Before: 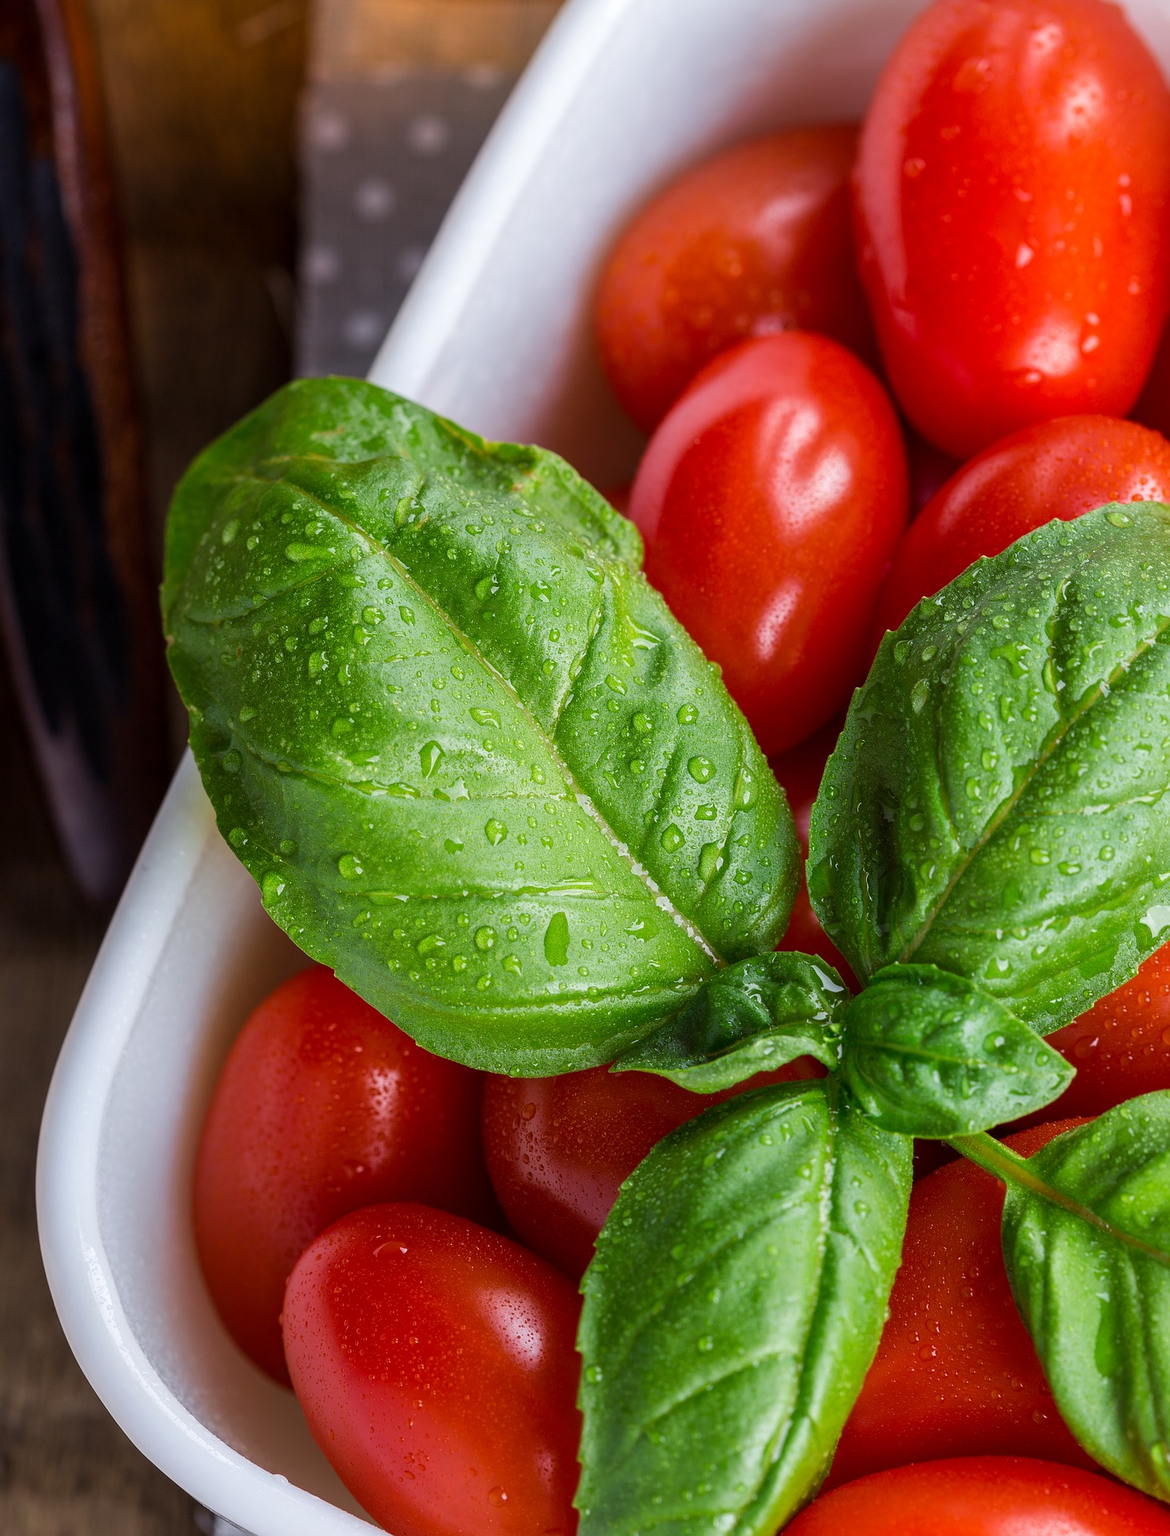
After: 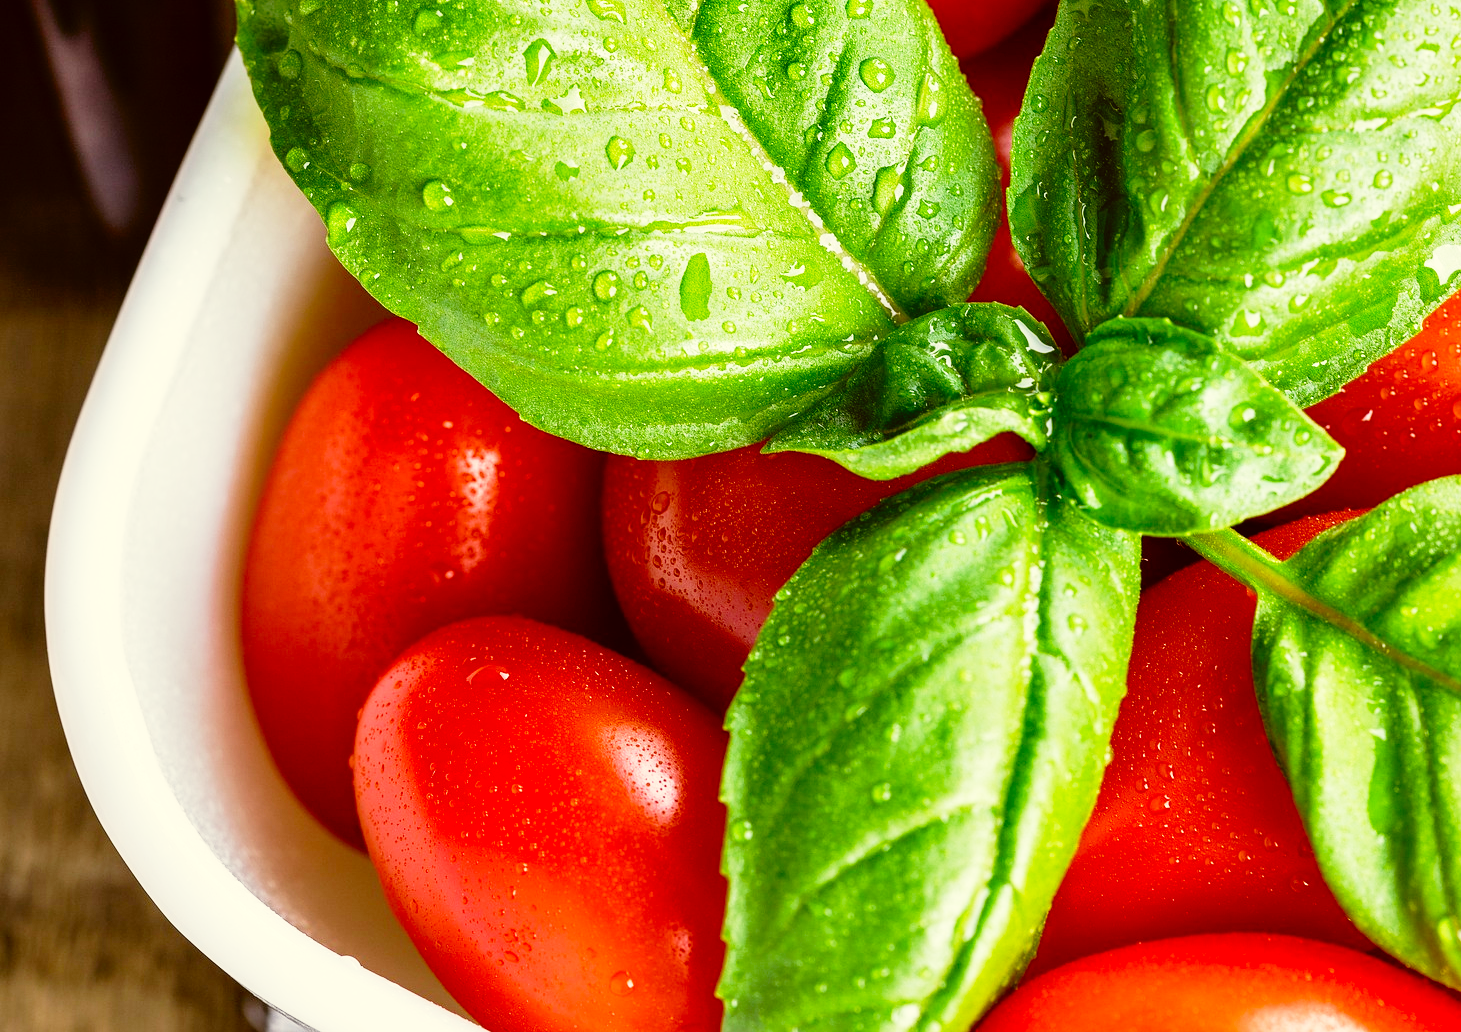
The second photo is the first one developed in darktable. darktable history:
crop and rotate: top 46.237%
color correction: highlights a* -1.43, highlights b* 10.12, shadows a* 0.395, shadows b* 19.35
shadows and highlights: shadows 25, highlights -48, soften with gaussian
base curve: curves: ch0 [(0, 0) (0.012, 0.01) (0.073, 0.168) (0.31, 0.711) (0.645, 0.957) (1, 1)], preserve colors none
